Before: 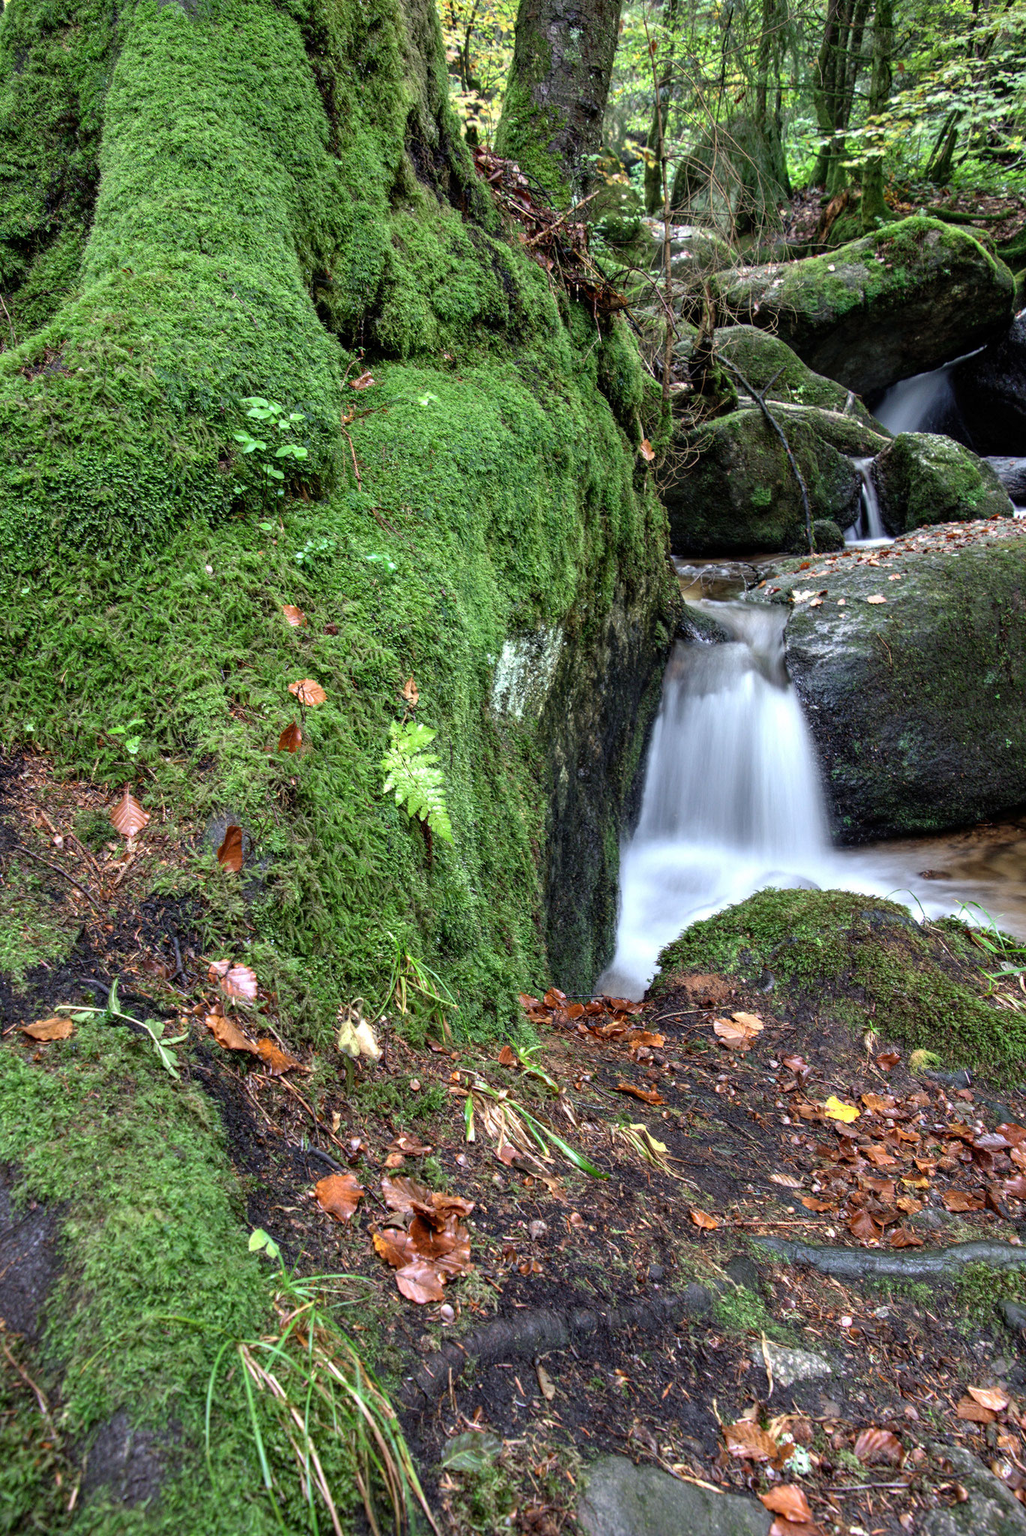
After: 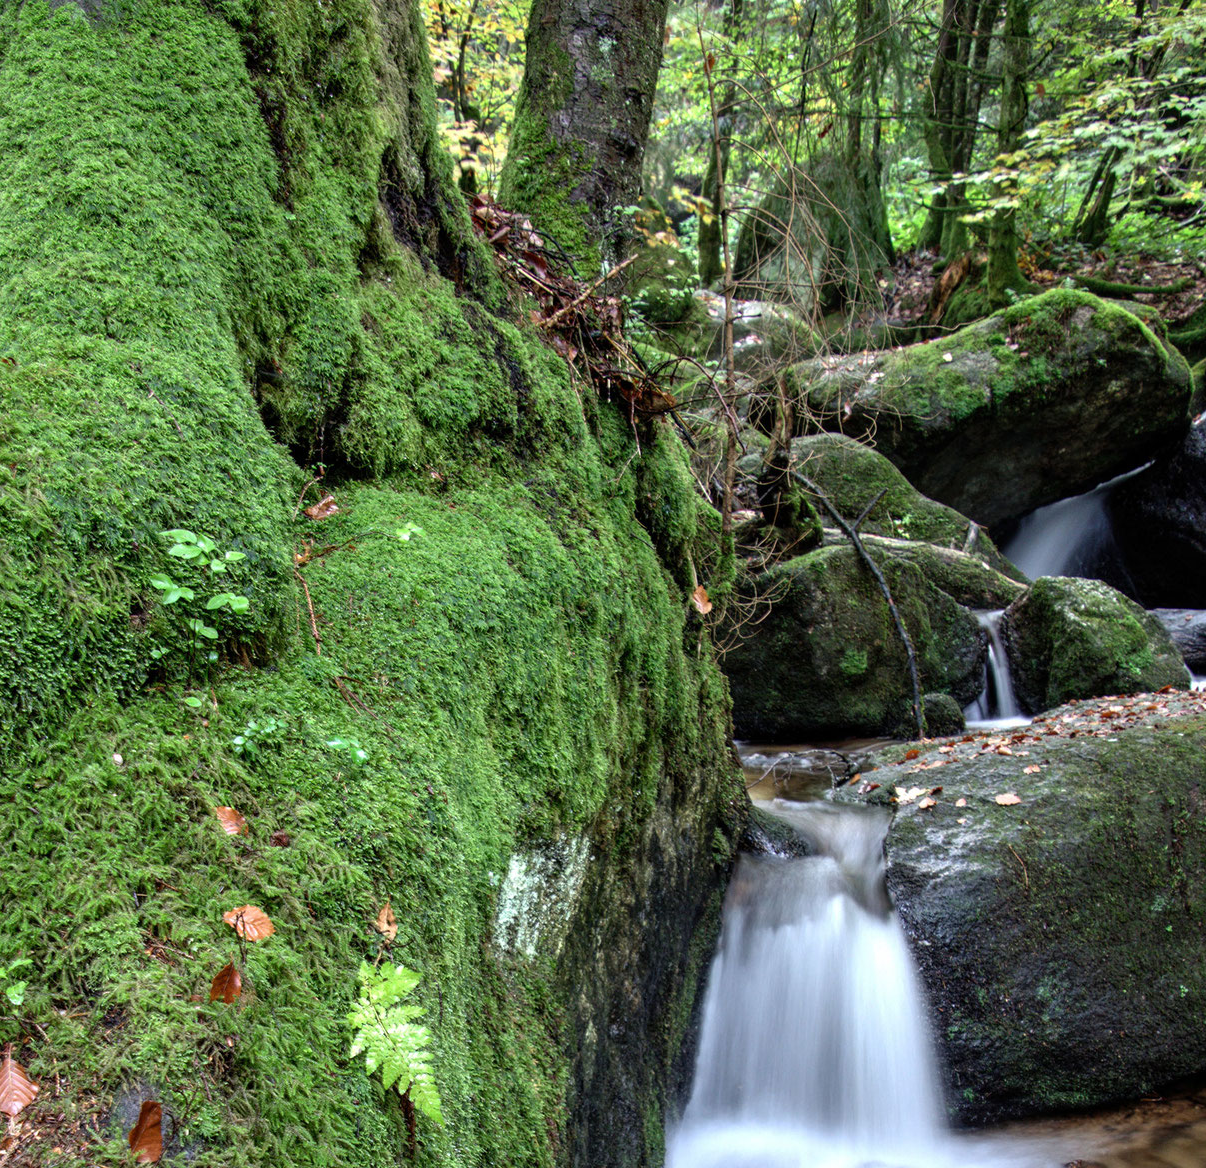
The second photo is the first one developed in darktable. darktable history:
crop and rotate: left 11.808%, bottom 42.969%
